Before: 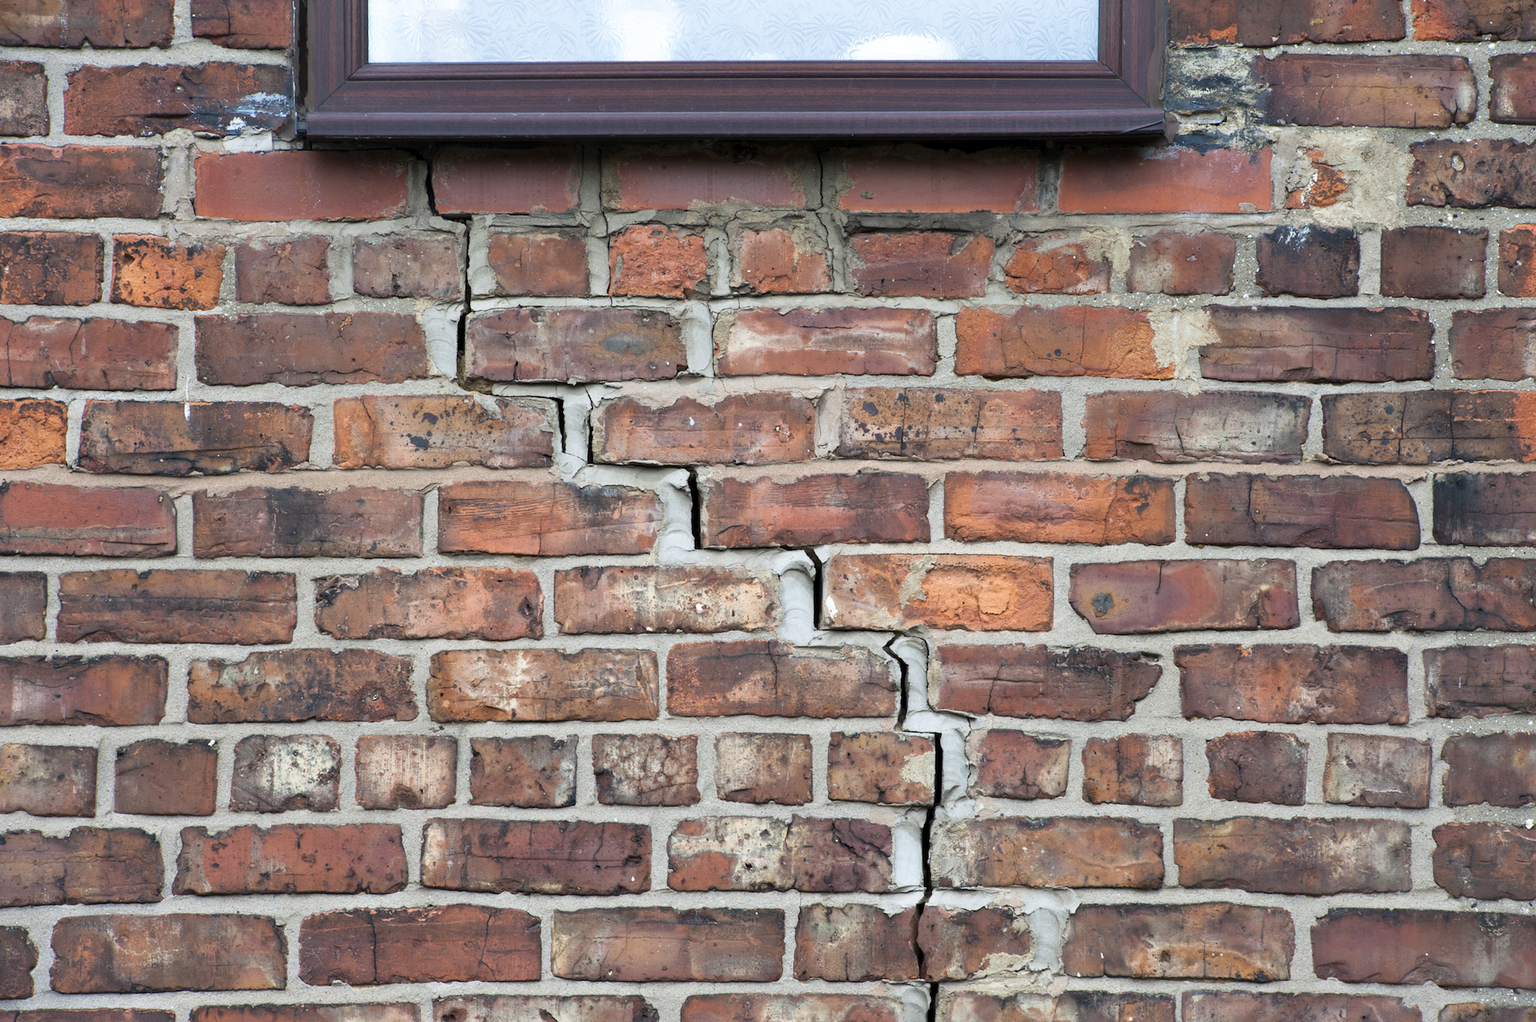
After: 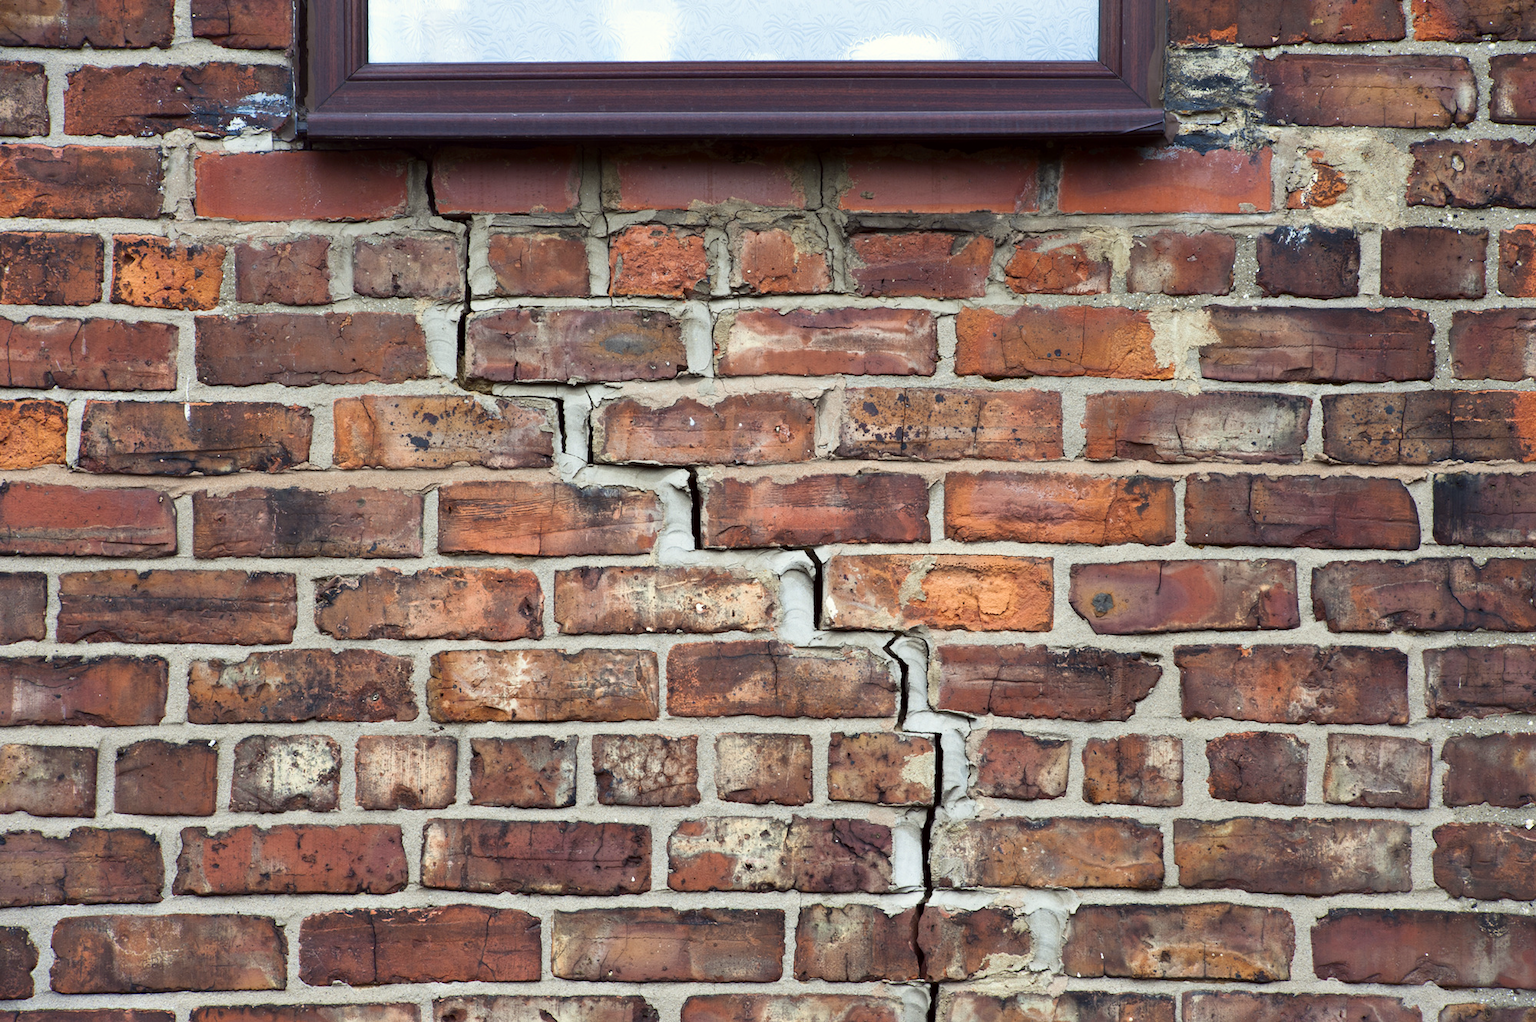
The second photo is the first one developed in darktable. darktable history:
color correction: highlights a* -0.991, highlights b* 4.55, shadows a* 3.65
contrast brightness saturation: contrast 0.126, brightness -0.055, saturation 0.15
